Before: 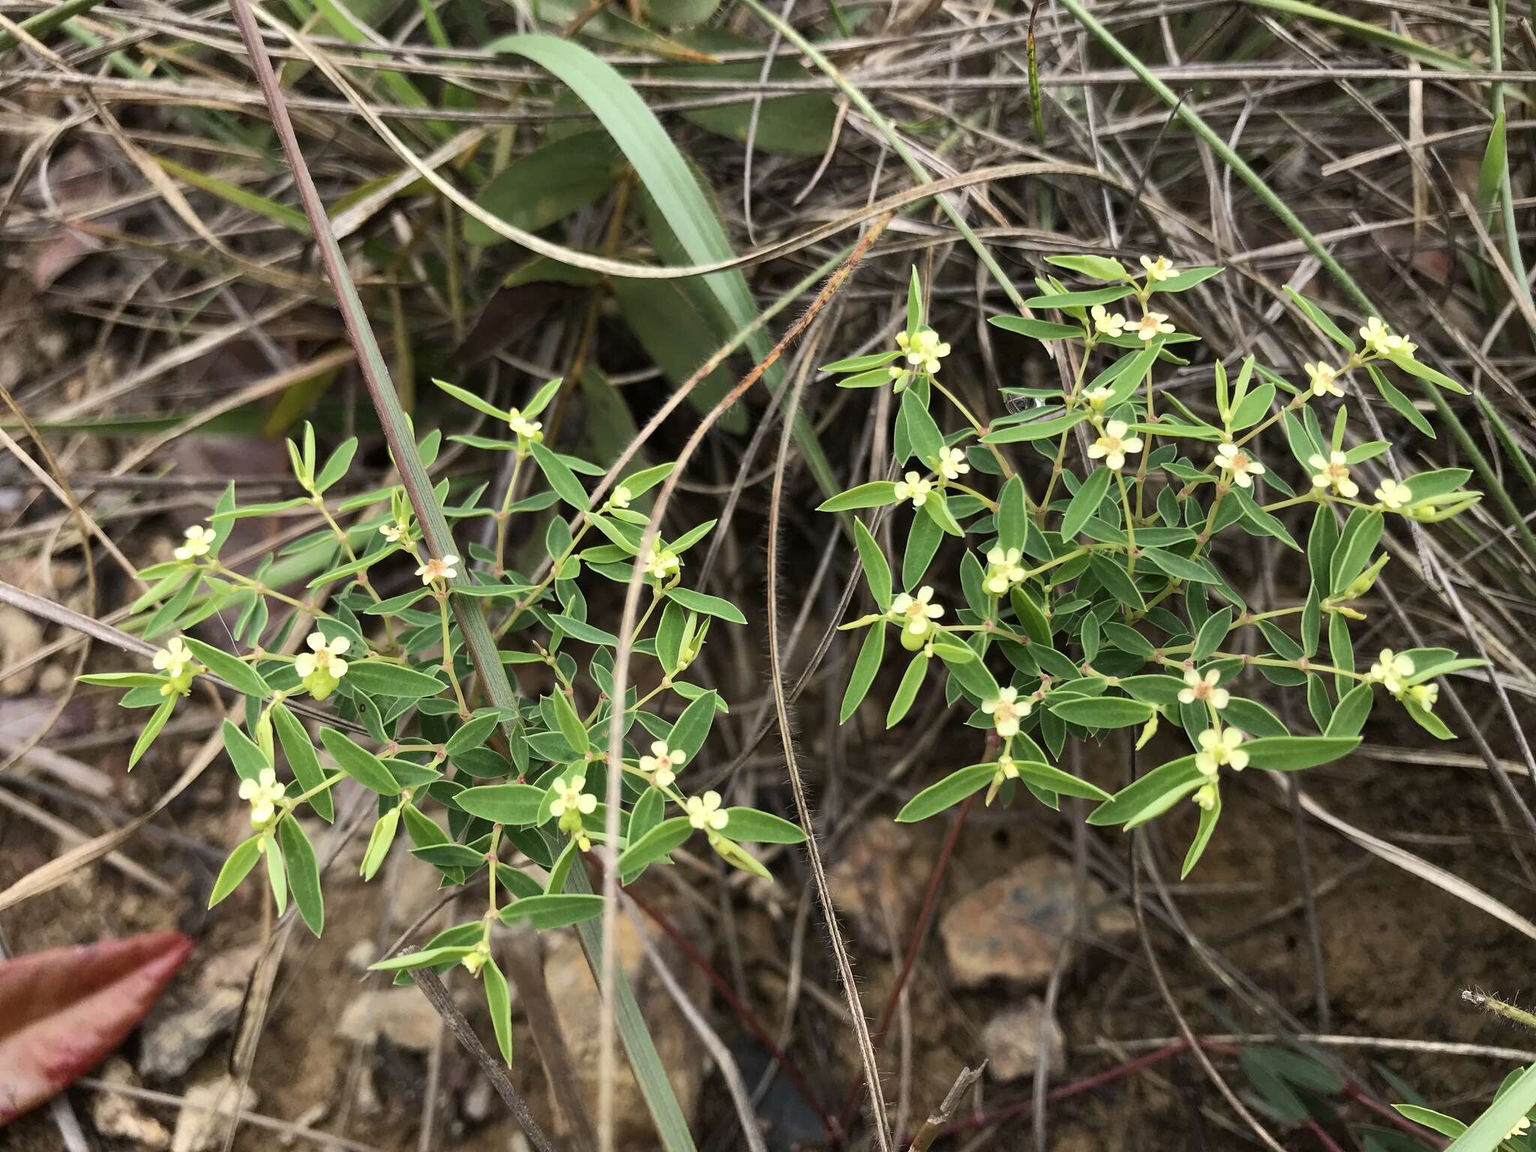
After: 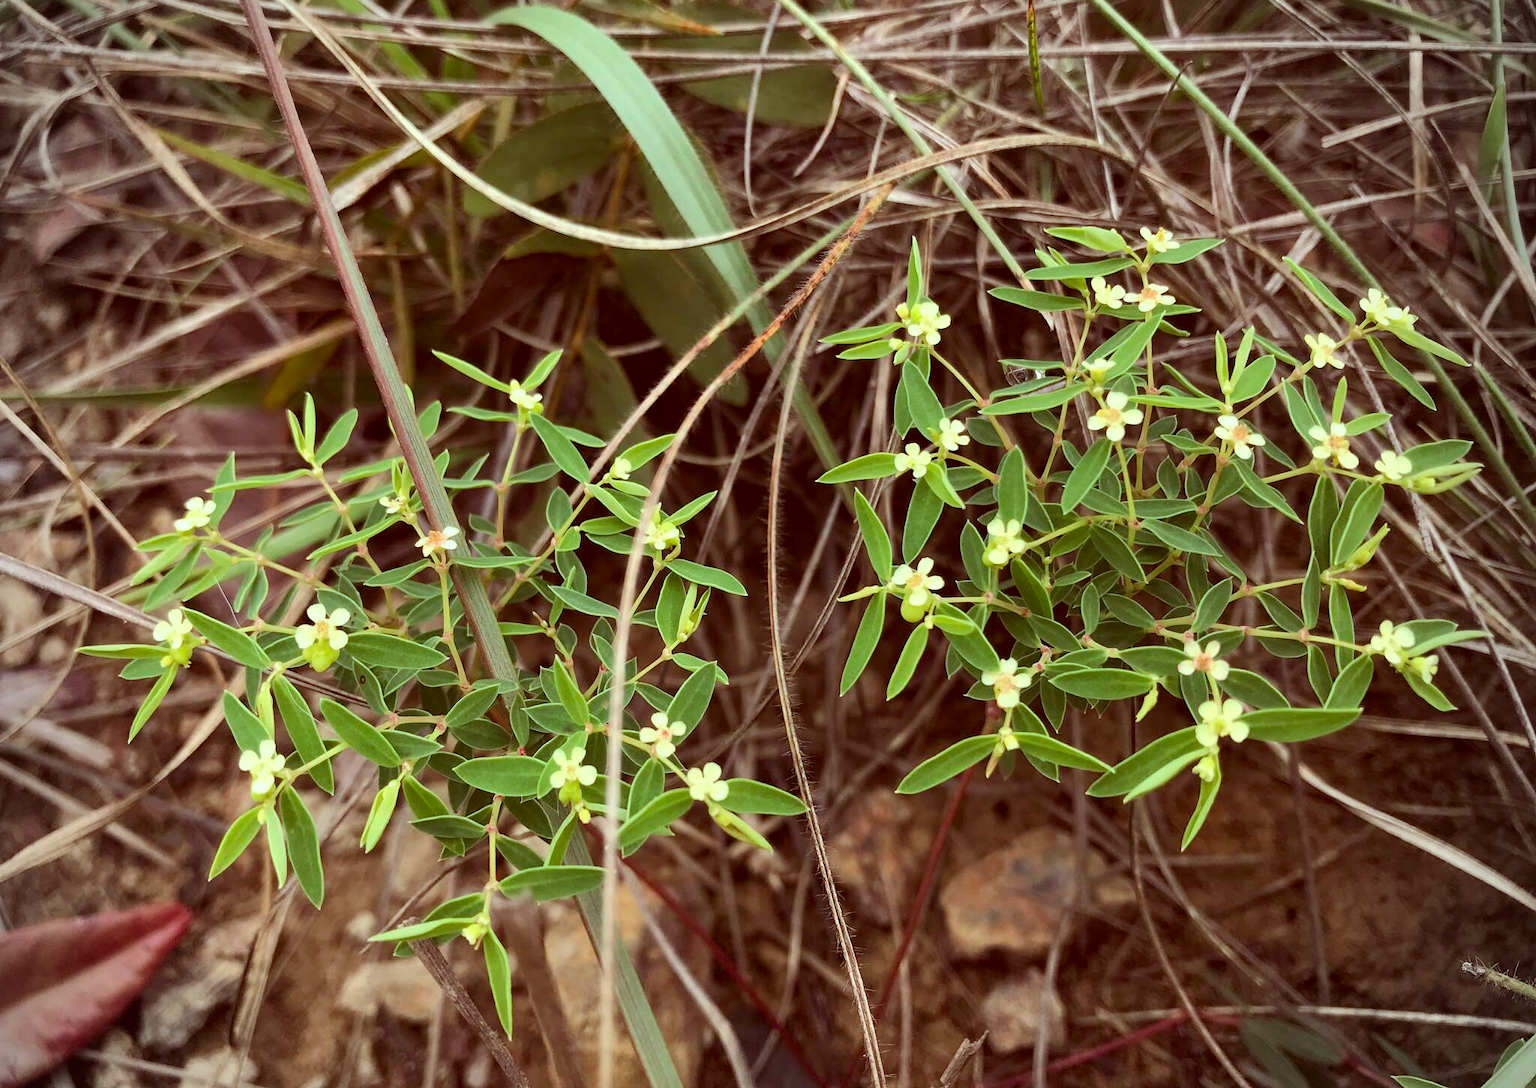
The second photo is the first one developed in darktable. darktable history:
vignetting: unbound false
color correction: highlights a* -7.23, highlights b* -0.161, shadows a* 20.08, shadows b* 11.73
crop and rotate: top 2.479%, bottom 3.018%
